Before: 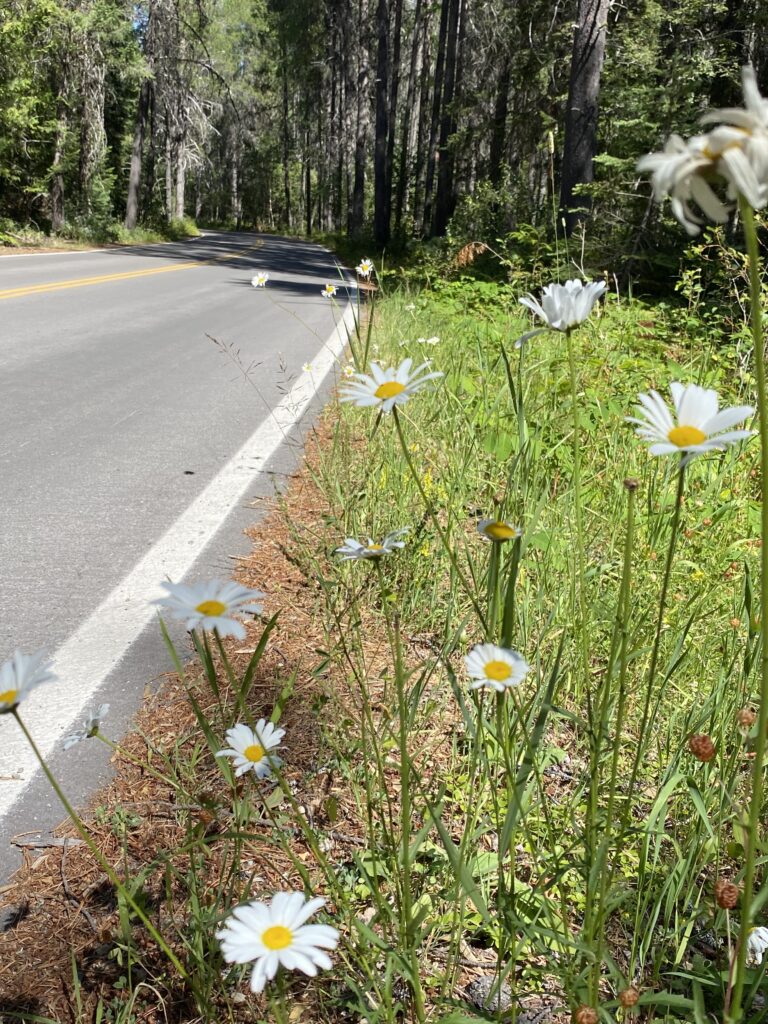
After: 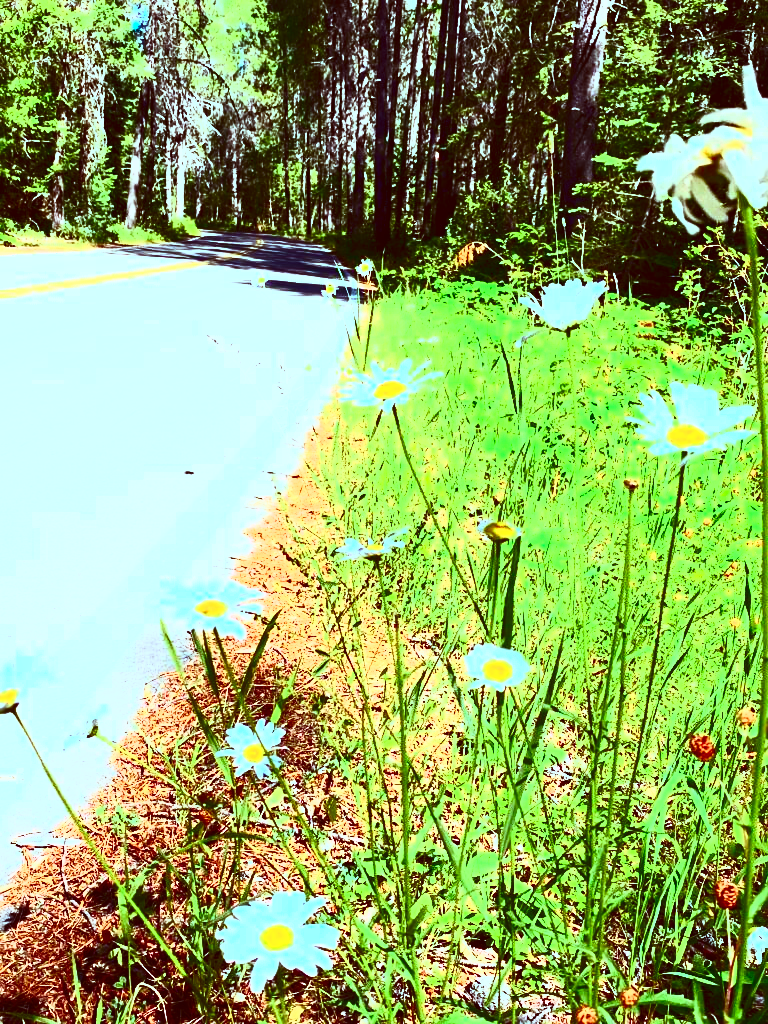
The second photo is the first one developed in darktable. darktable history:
sharpen: amount 0.203
tone curve: curves: ch0 [(0, 0) (0.187, 0.12) (0.384, 0.363) (0.618, 0.698) (0.754, 0.857) (0.875, 0.956) (1, 0.987)]; ch1 [(0, 0) (0.402, 0.36) (0.476, 0.466) (0.501, 0.501) (0.518, 0.514) (0.564, 0.608) (0.614, 0.664) (0.692, 0.744) (1, 1)]; ch2 [(0, 0) (0.435, 0.412) (0.483, 0.481) (0.503, 0.503) (0.522, 0.535) (0.563, 0.601) (0.627, 0.699) (0.699, 0.753) (0.997, 0.858)], color space Lab, independent channels, preserve colors none
color calibration: x 0.37, y 0.382, temperature 4305.62 K
color correction: highlights a* -7.25, highlights b* -0.146, shadows a* 20.4, shadows b* 11.03
contrast brightness saturation: contrast 0.812, brightness 0.607, saturation 0.605
